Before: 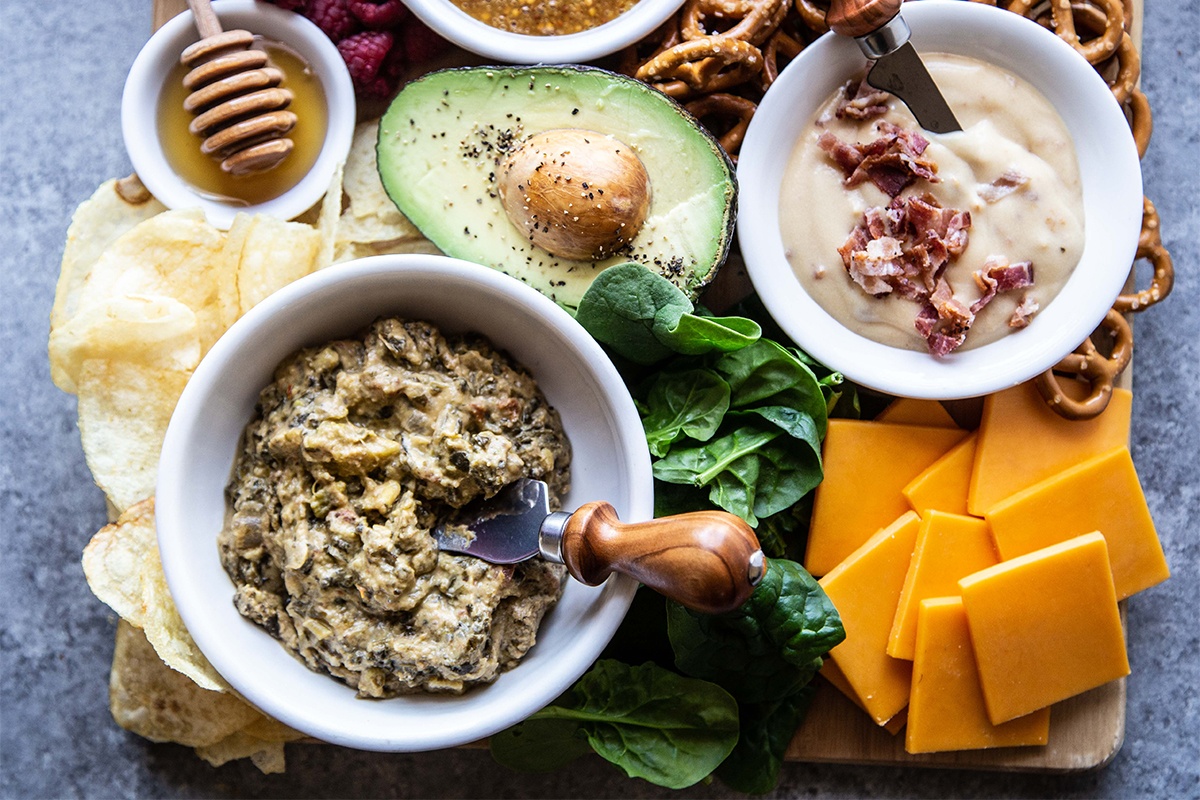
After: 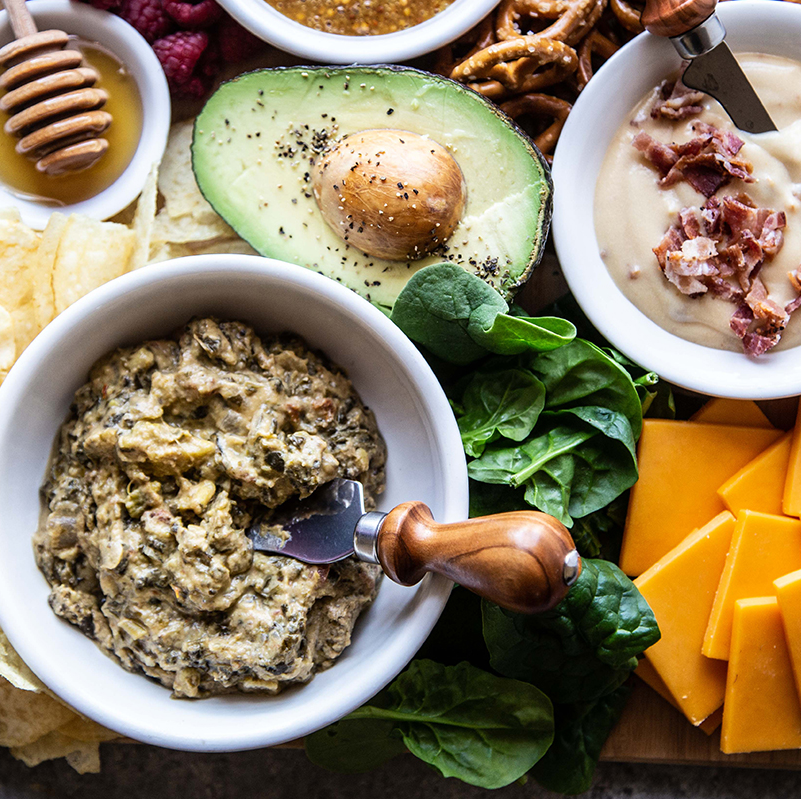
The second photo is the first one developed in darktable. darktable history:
crop and rotate: left 15.497%, right 17.699%
